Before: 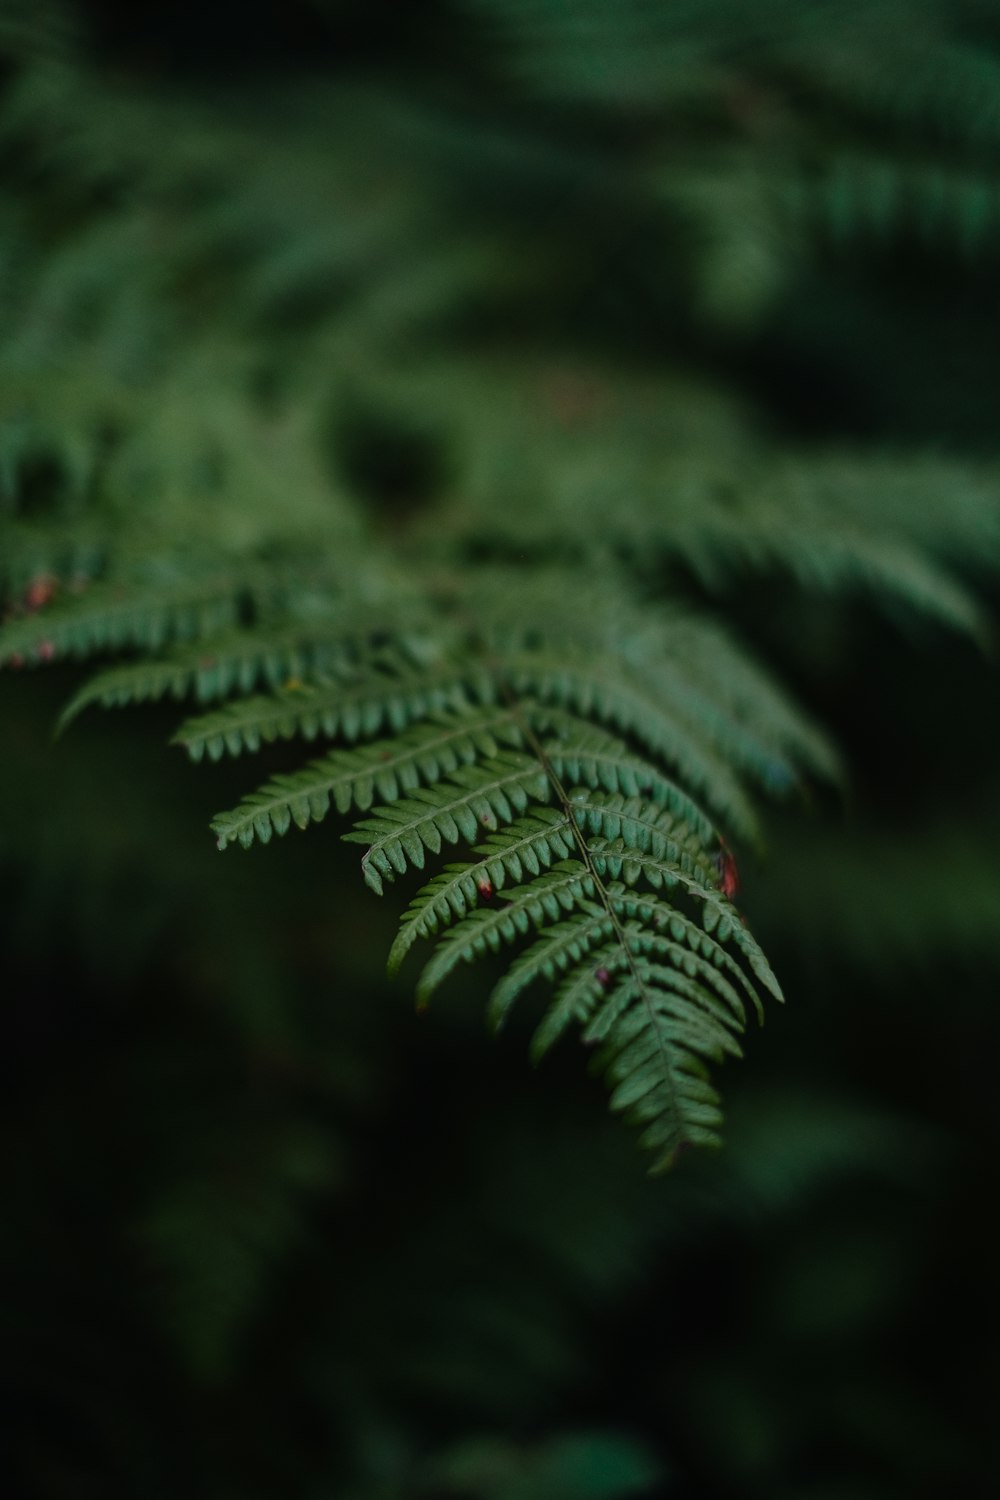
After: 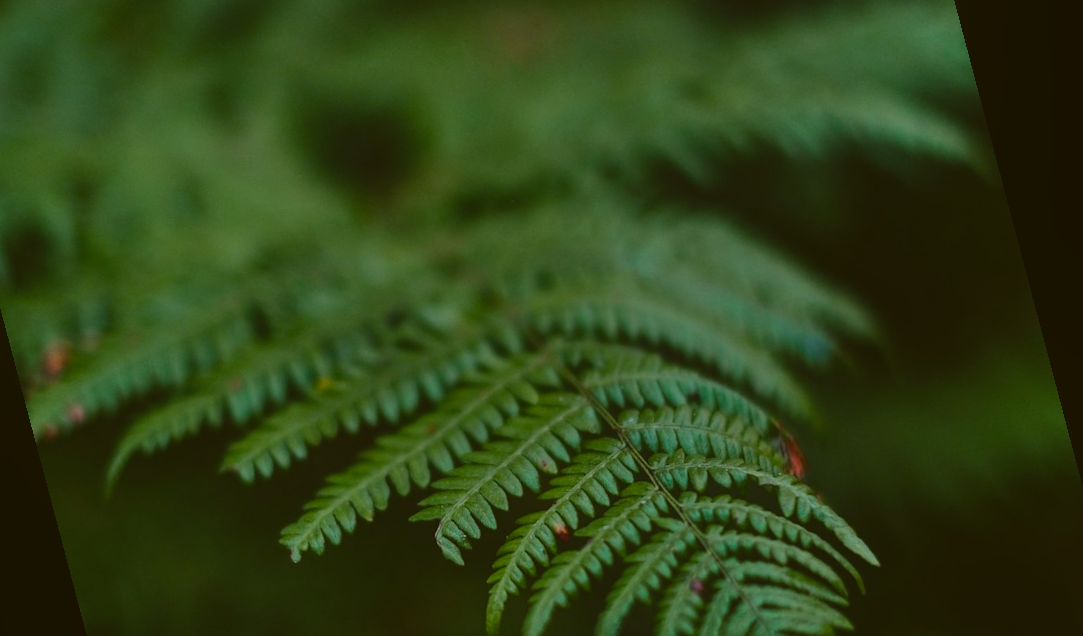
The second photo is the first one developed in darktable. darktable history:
contrast equalizer: octaves 7, y [[0.6 ×6], [0.55 ×6], [0 ×6], [0 ×6], [0 ×6]], mix -0.3
shadows and highlights: shadows 43.71, white point adjustment -1.46, soften with gaussian
exposure: exposure -0.157 EV, compensate highlight preservation false
color balance rgb: perceptual saturation grading › global saturation 30%
crop: top 3.857%, bottom 21.132%
color balance: lift [1.004, 1.002, 1.002, 0.998], gamma [1, 1.007, 1.002, 0.993], gain [1, 0.977, 1.013, 1.023], contrast -3.64%
rotate and perspective: rotation -14.8°, crop left 0.1, crop right 0.903, crop top 0.25, crop bottom 0.748
